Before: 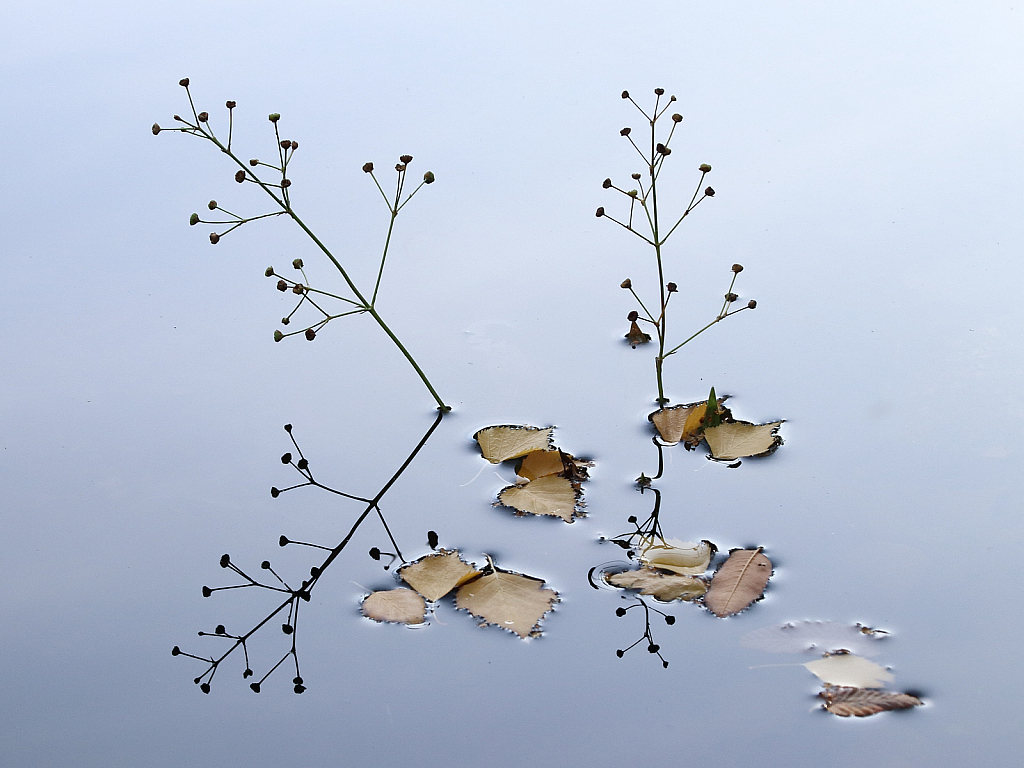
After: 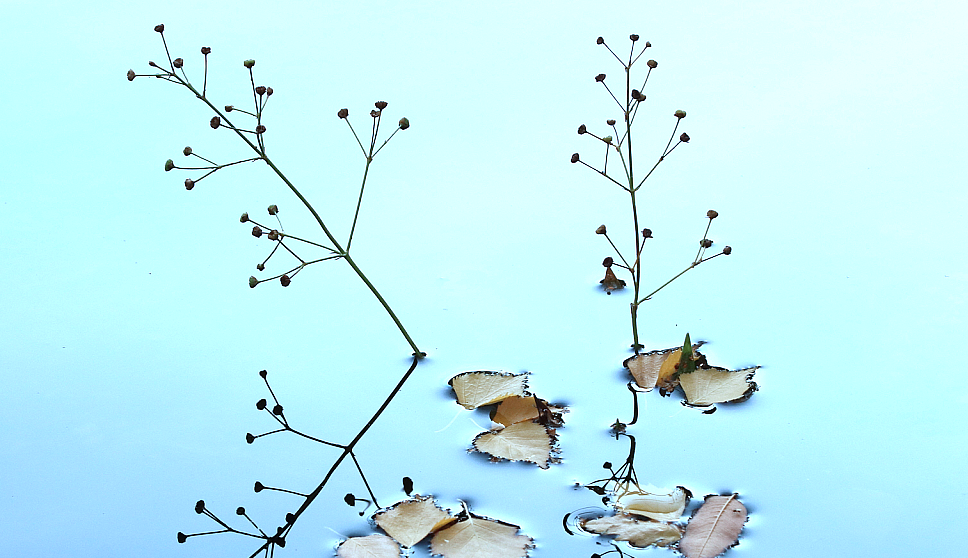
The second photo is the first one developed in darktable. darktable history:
exposure: black level correction 0, exposure 0.697 EV, compensate highlight preservation false
color correction: highlights a* -10.4, highlights b* -19.03
crop: left 2.467%, top 7.036%, right 2.97%, bottom 20.279%
